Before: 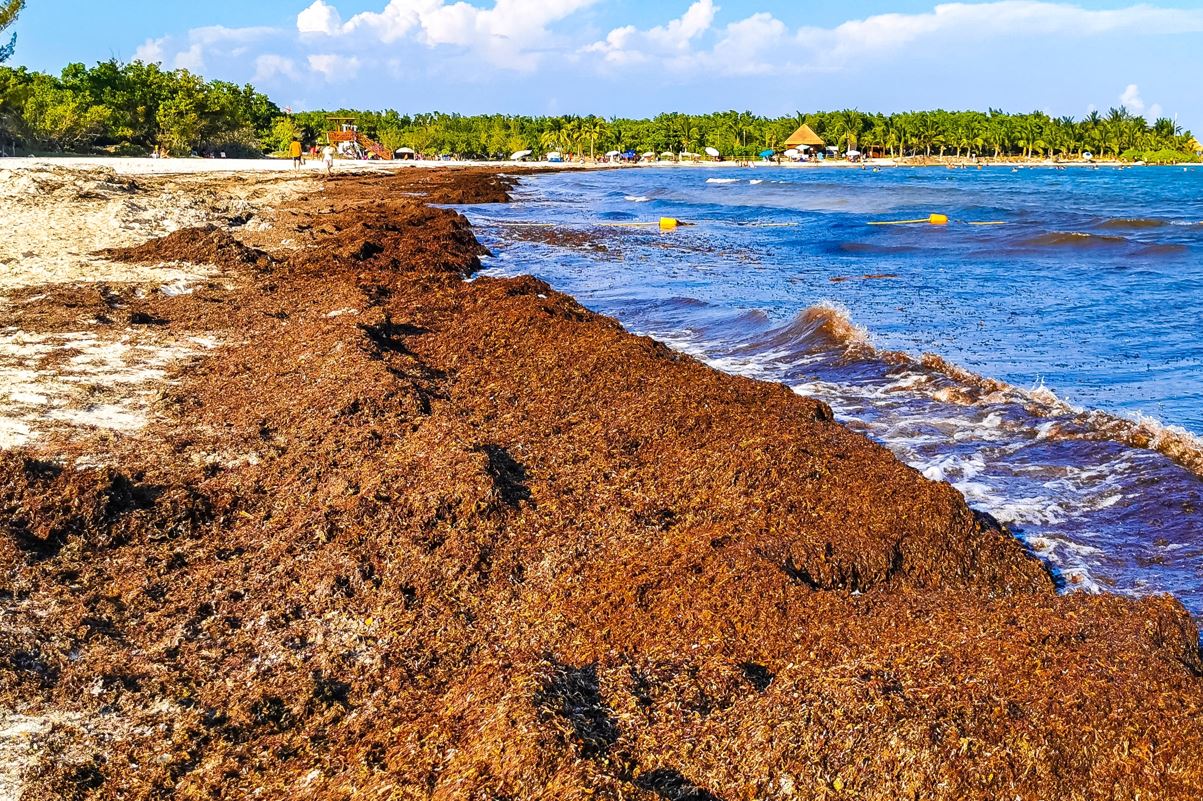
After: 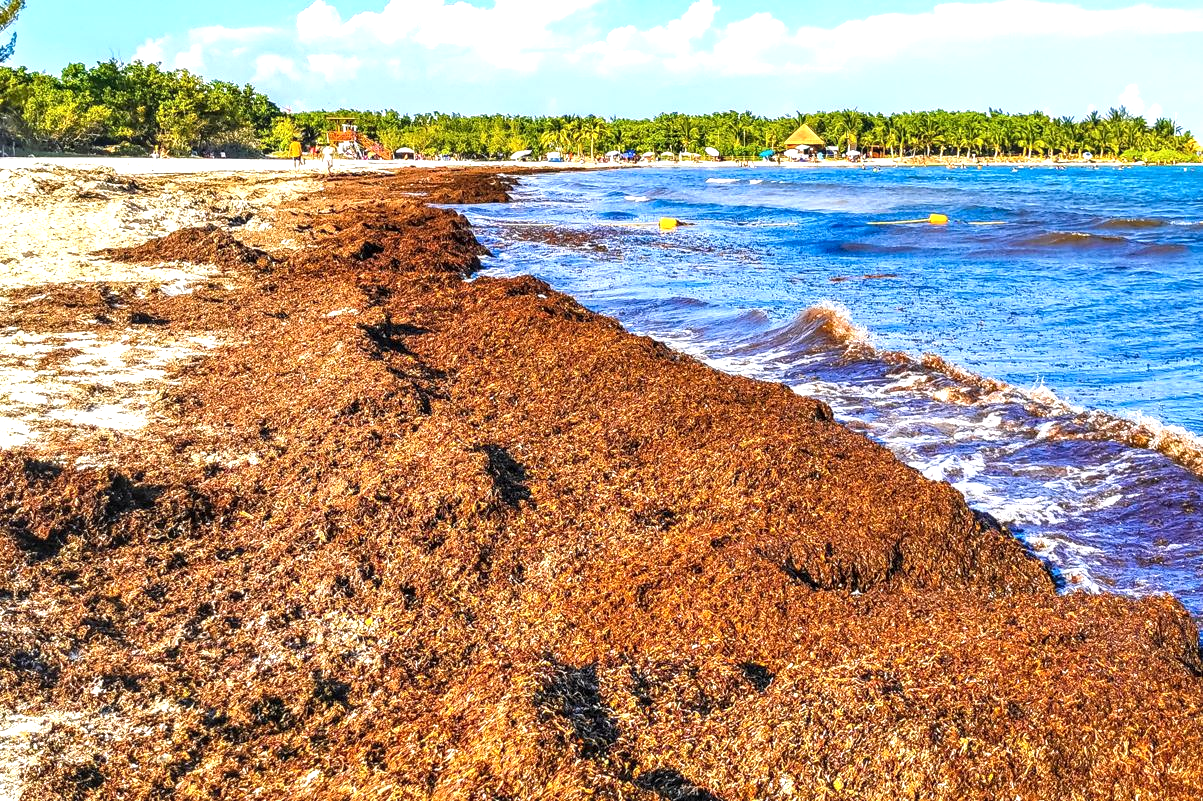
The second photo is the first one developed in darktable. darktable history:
exposure: black level correction 0, exposure 0.694 EV, compensate highlight preservation false
local contrast: on, module defaults
